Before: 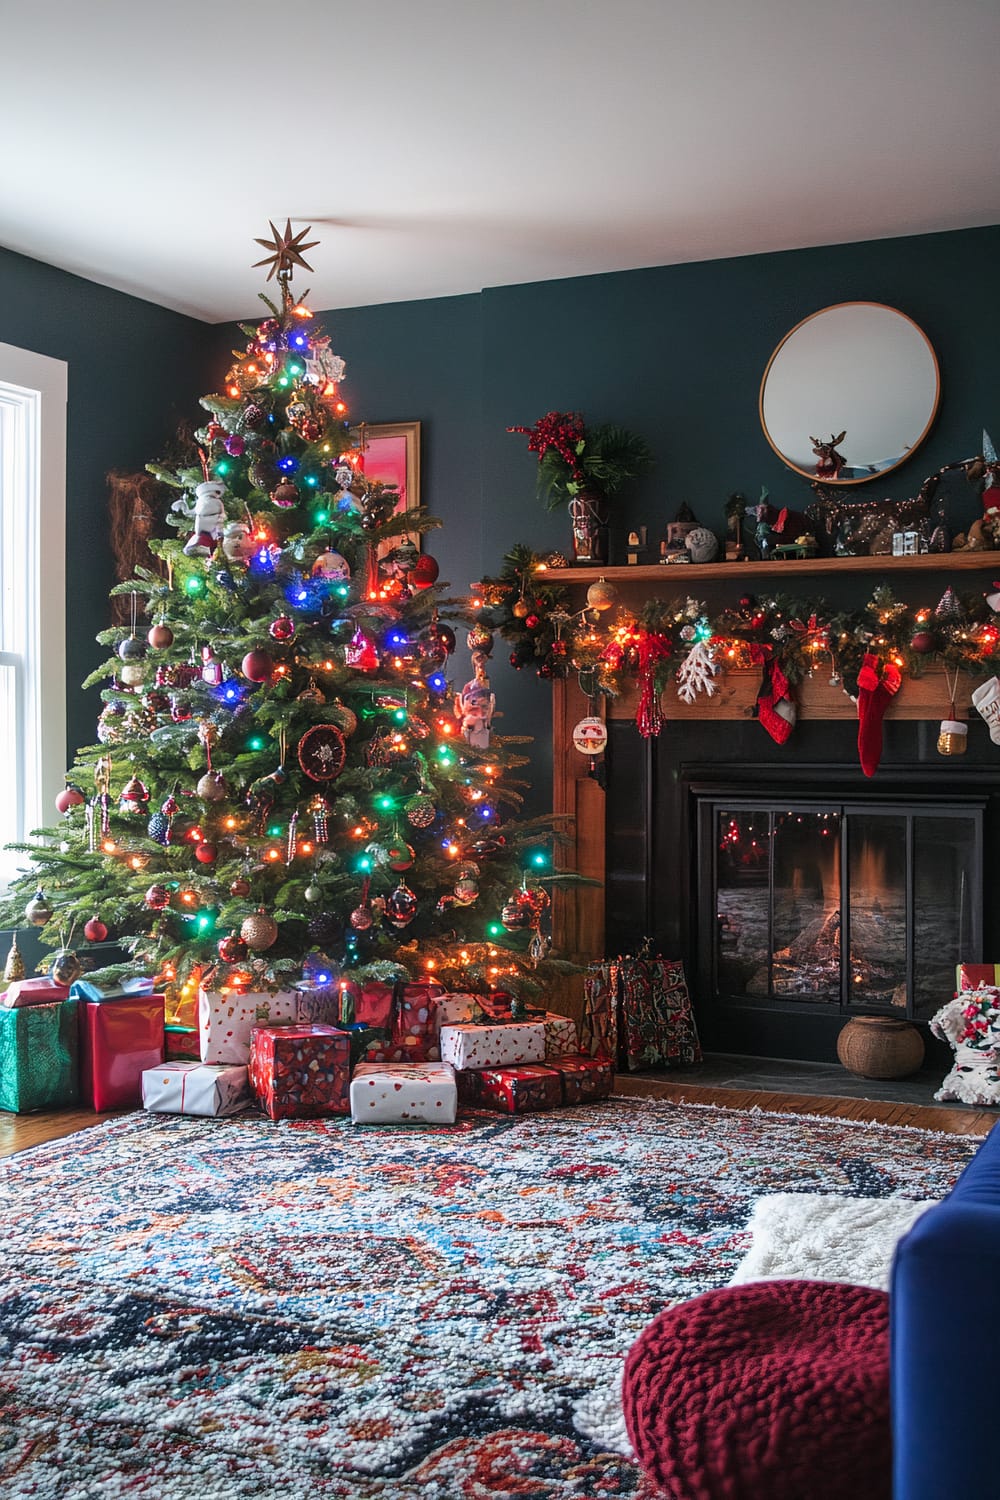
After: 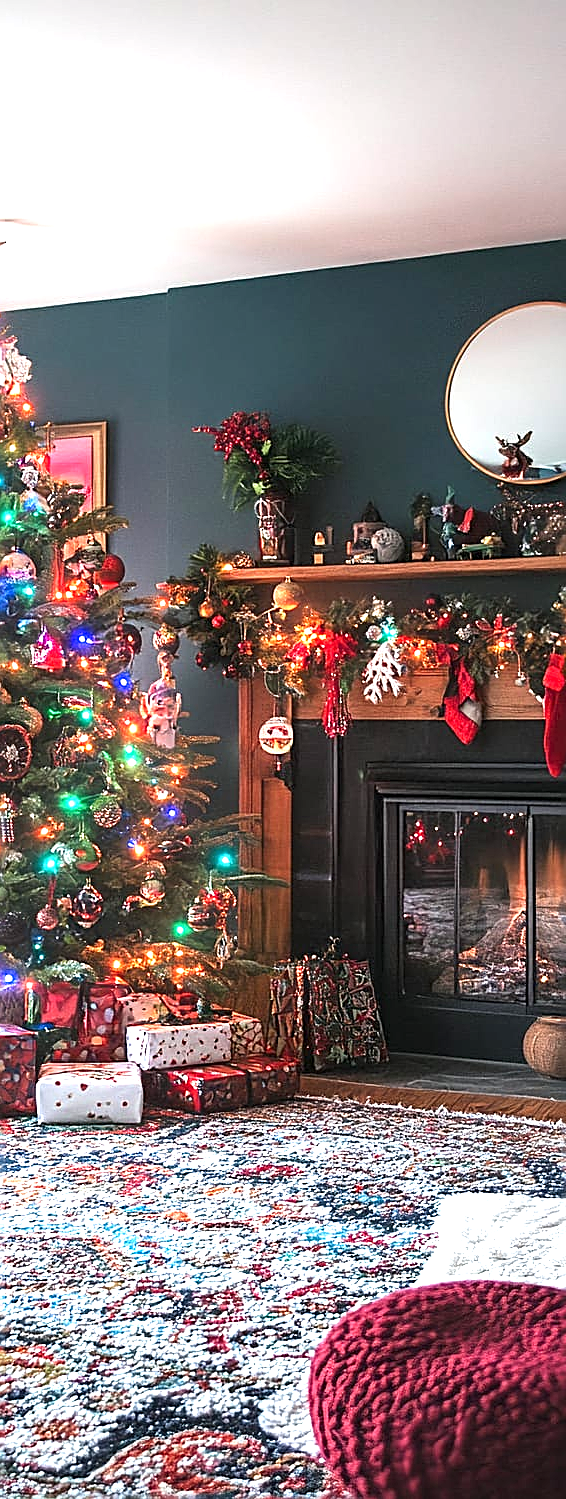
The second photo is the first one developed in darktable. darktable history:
exposure: black level correction 0, exposure 1.2 EV, compensate highlight preservation false
sharpen: amount 0.75
crop: left 31.458%, top 0%, right 11.876%
